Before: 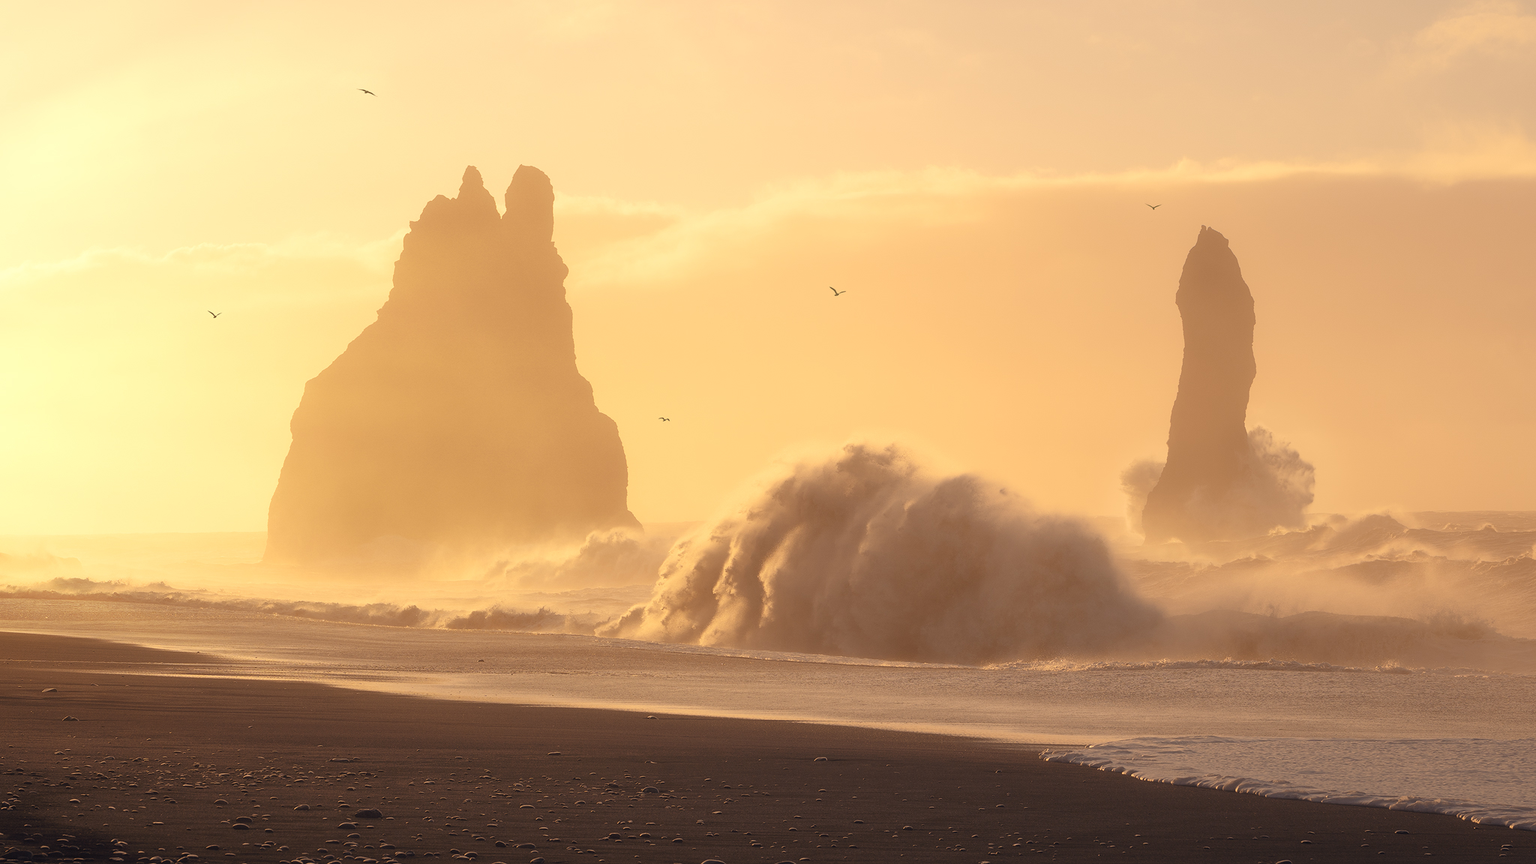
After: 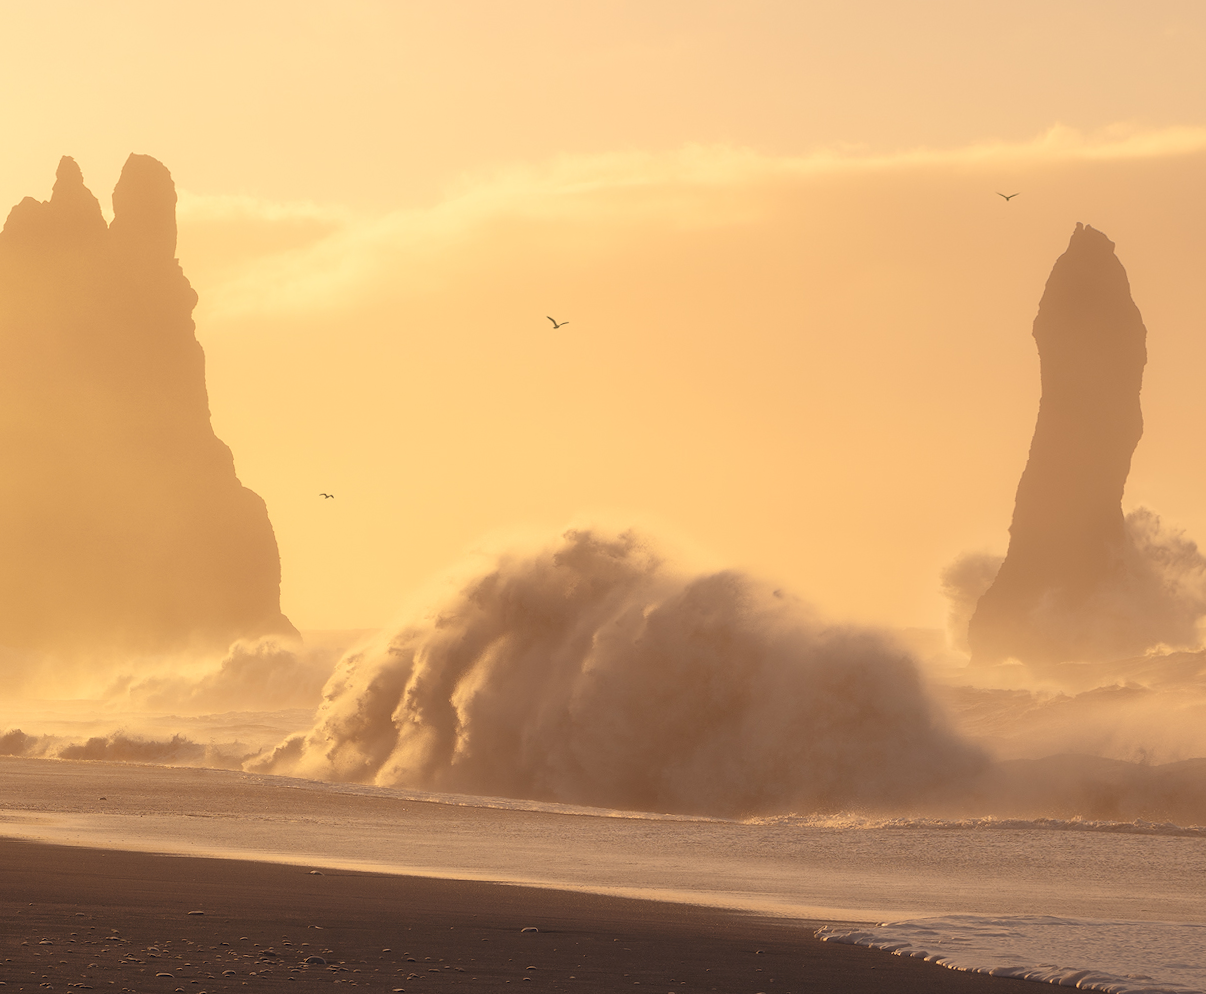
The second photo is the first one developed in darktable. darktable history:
crop and rotate: left 22.918%, top 5.629%, right 14.711%, bottom 2.247%
rotate and perspective: rotation 0.062°, lens shift (vertical) 0.115, lens shift (horizontal) -0.133, crop left 0.047, crop right 0.94, crop top 0.061, crop bottom 0.94
